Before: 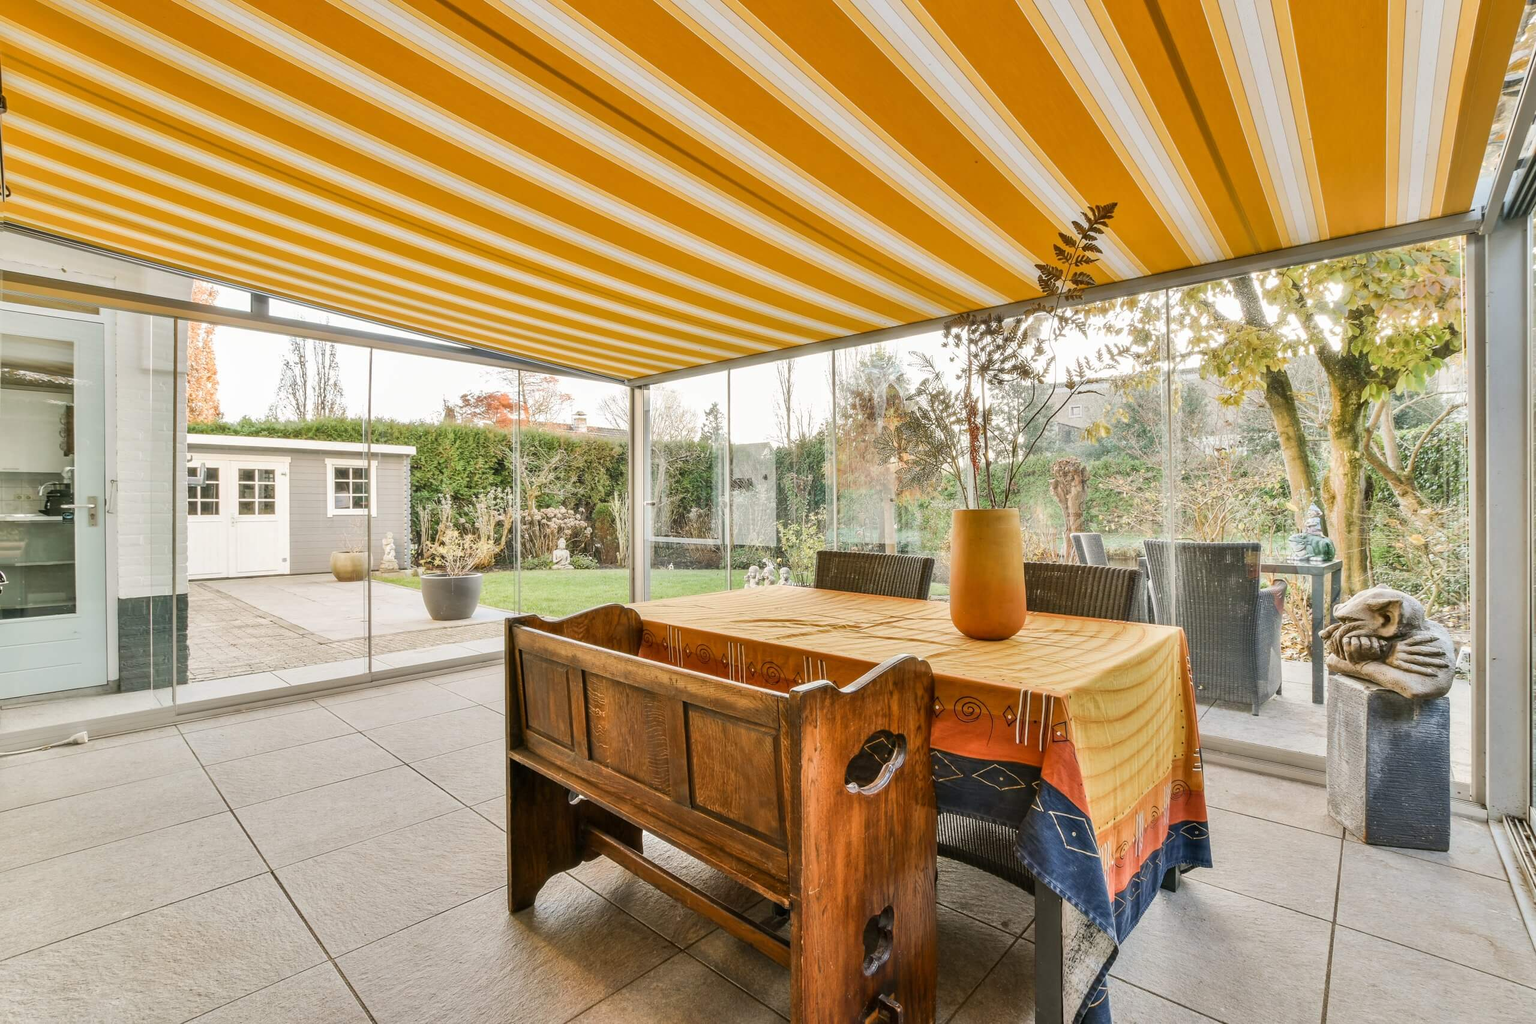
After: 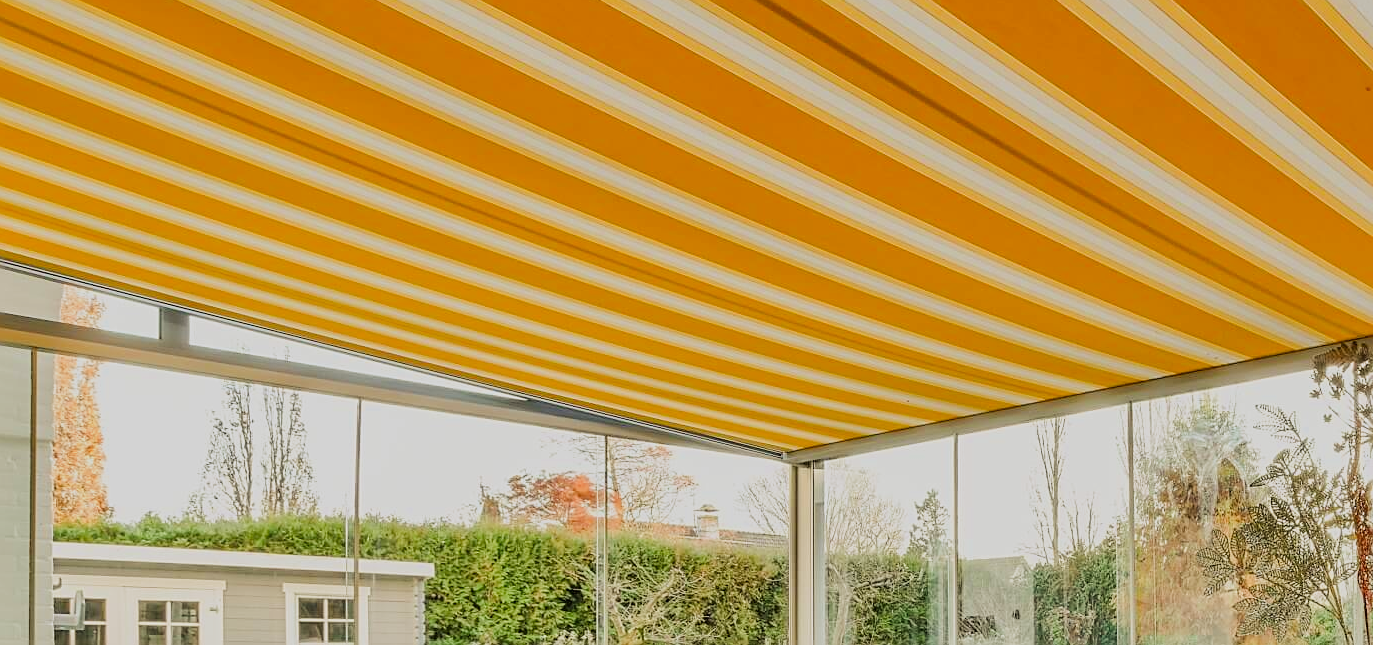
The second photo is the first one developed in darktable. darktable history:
crop: left 10.121%, top 10.631%, right 36.218%, bottom 51.526%
color zones: curves: ch0 [(0, 0.613) (0.01, 0.613) (0.245, 0.448) (0.498, 0.529) (0.642, 0.665) (0.879, 0.777) (0.99, 0.613)]; ch1 [(0, 0) (0.143, 0) (0.286, 0) (0.429, 0) (0.571, 0) (0.714, 0) (0.857, 0)], mix -121.96%
sharpen: on, module defaults
rgb curve: curves: ch2 [(0, 0) (0.567, 0.512) (1, 1)], mode RGB, independent channels
filmic rgb: black relative exposure -7.65 EV, white relative exposure 4.56 EV, hardness 3.61
white balance: emerald 1
